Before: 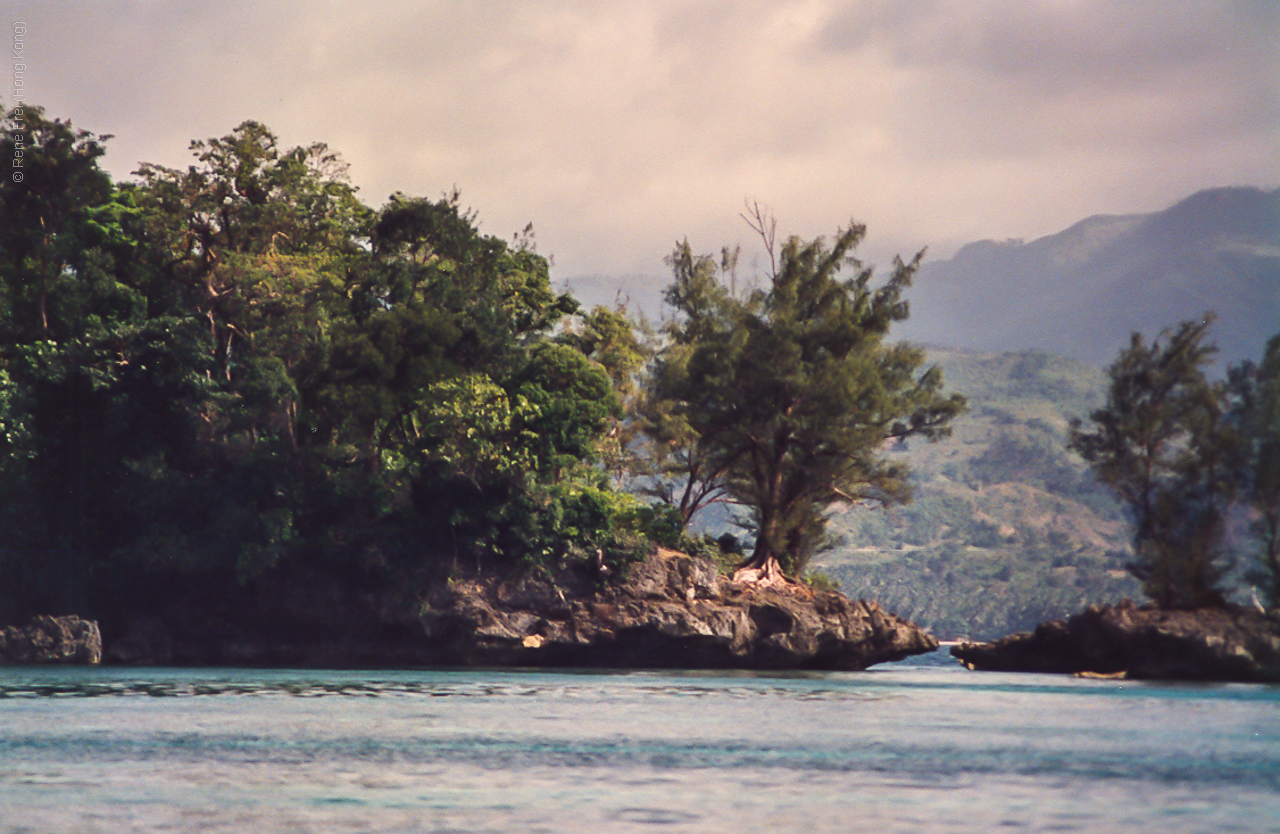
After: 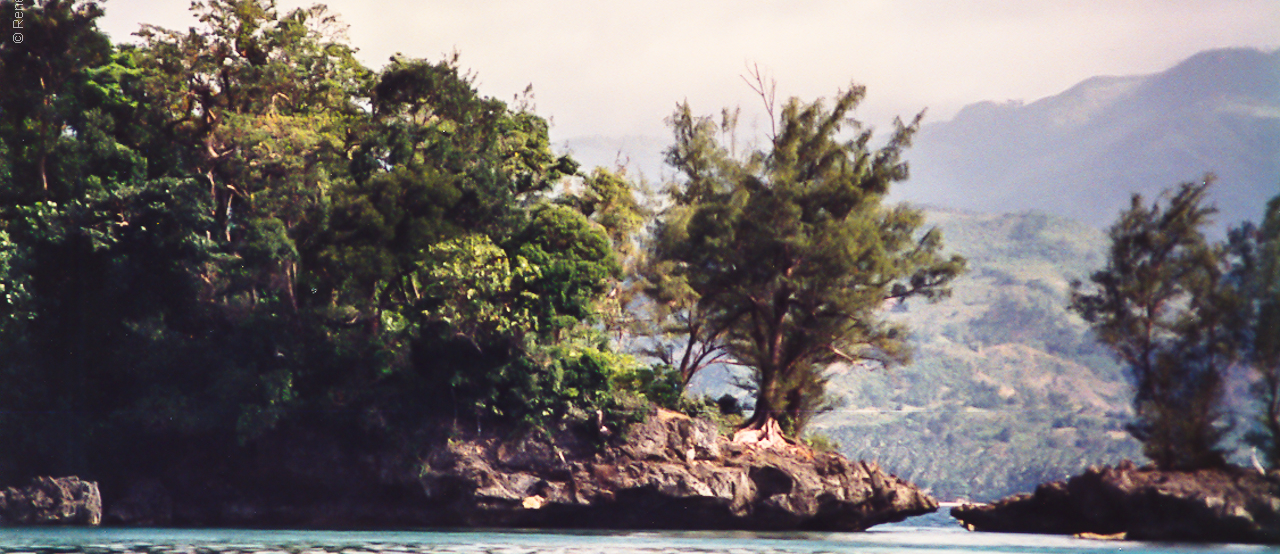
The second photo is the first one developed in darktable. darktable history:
crop: top 16.727%, bottom 16.727%
base curve: curves: ch0 [(0, 0) (0.028, 0.03) (0.121, 0.232) (0.46, 0.748) (0.859, 0.968) (1, 1)], preserve colors none
